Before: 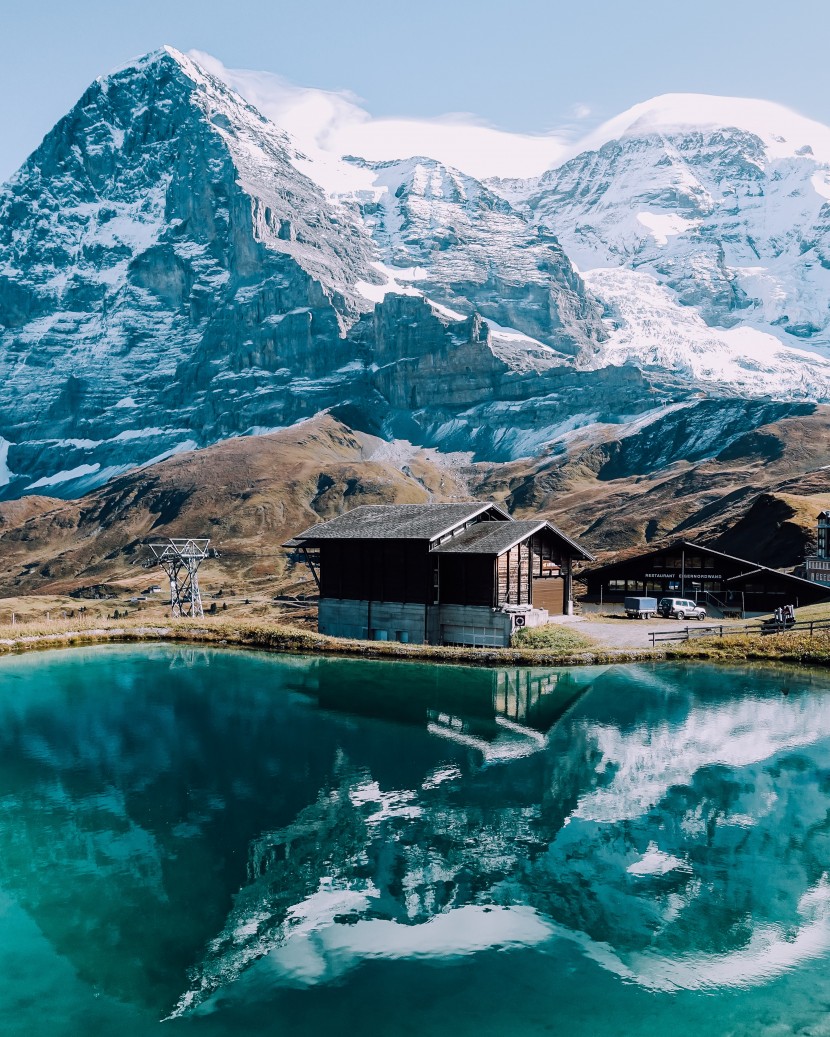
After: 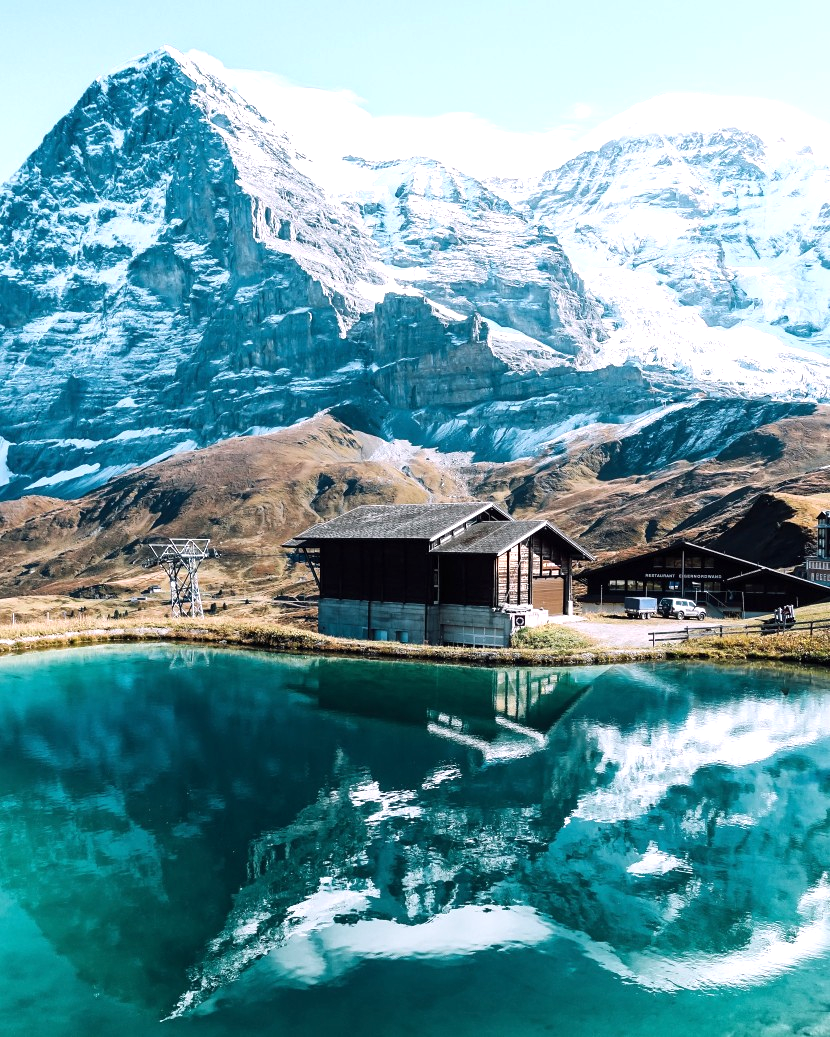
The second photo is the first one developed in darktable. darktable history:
tone equalizer: -8 EV -0.718 EV, -7 EV -0.67 EV, -6 EV -0.608 EV, -5 EV -0.363 EV, -3 EV 0.369 EV, -2 EV 0.6 EV, -1 EV 0.696 EV, +0 EV 0.779 EV, smoothing diameter 24.77%, edges refinement/feathering 10.18, preserve details guided filter
